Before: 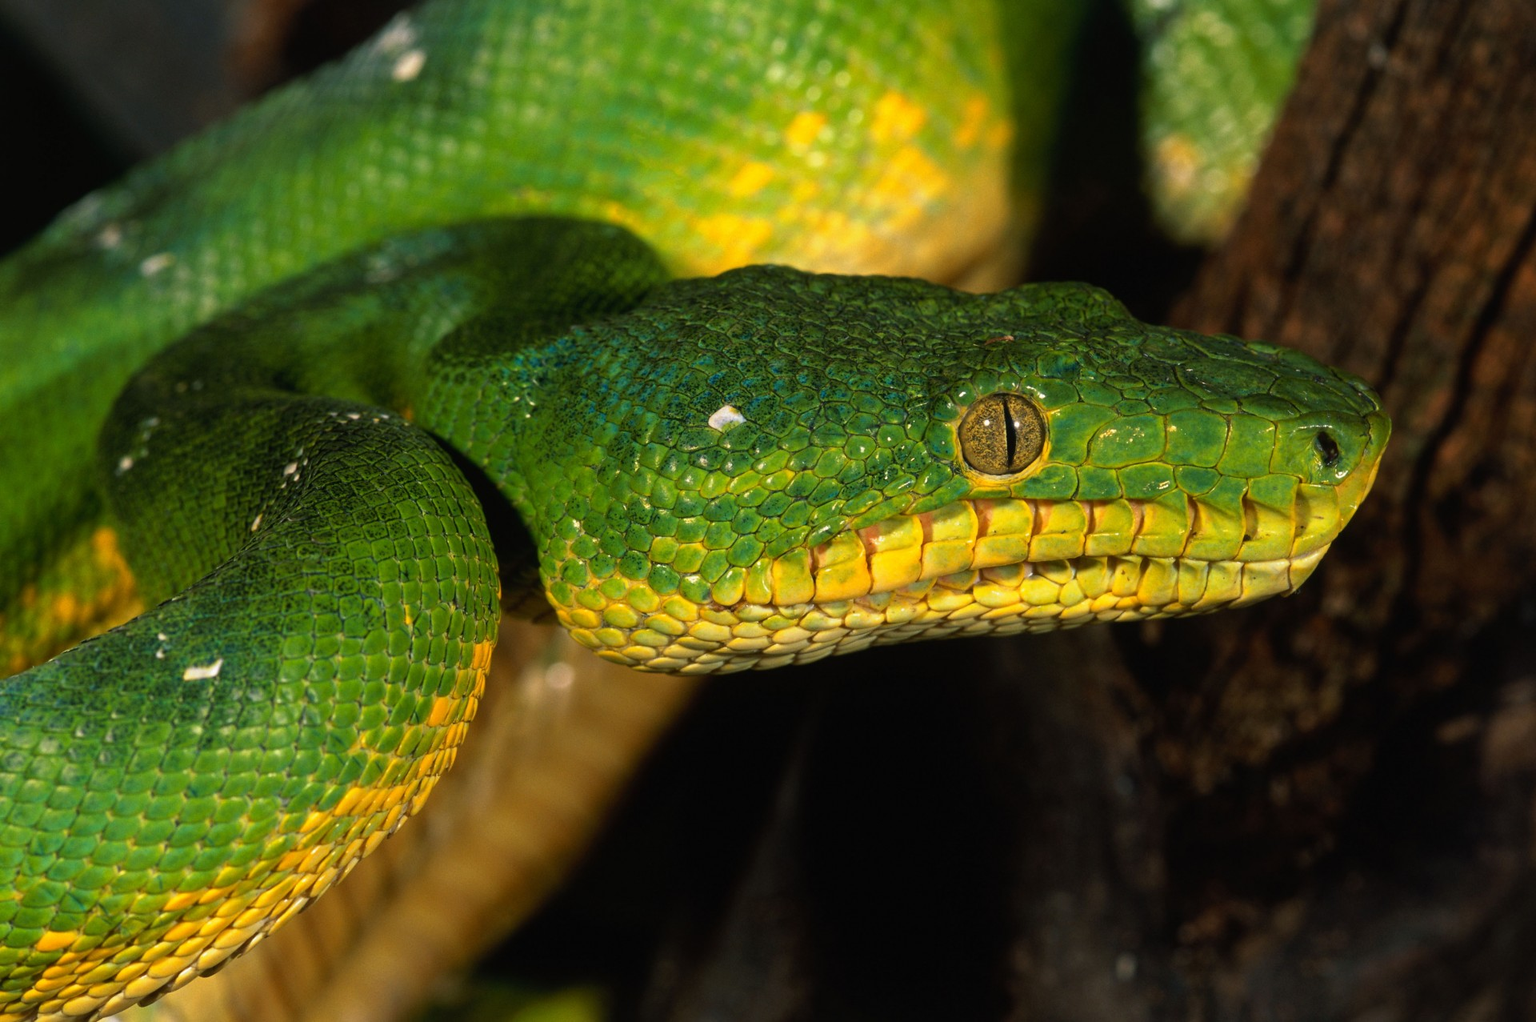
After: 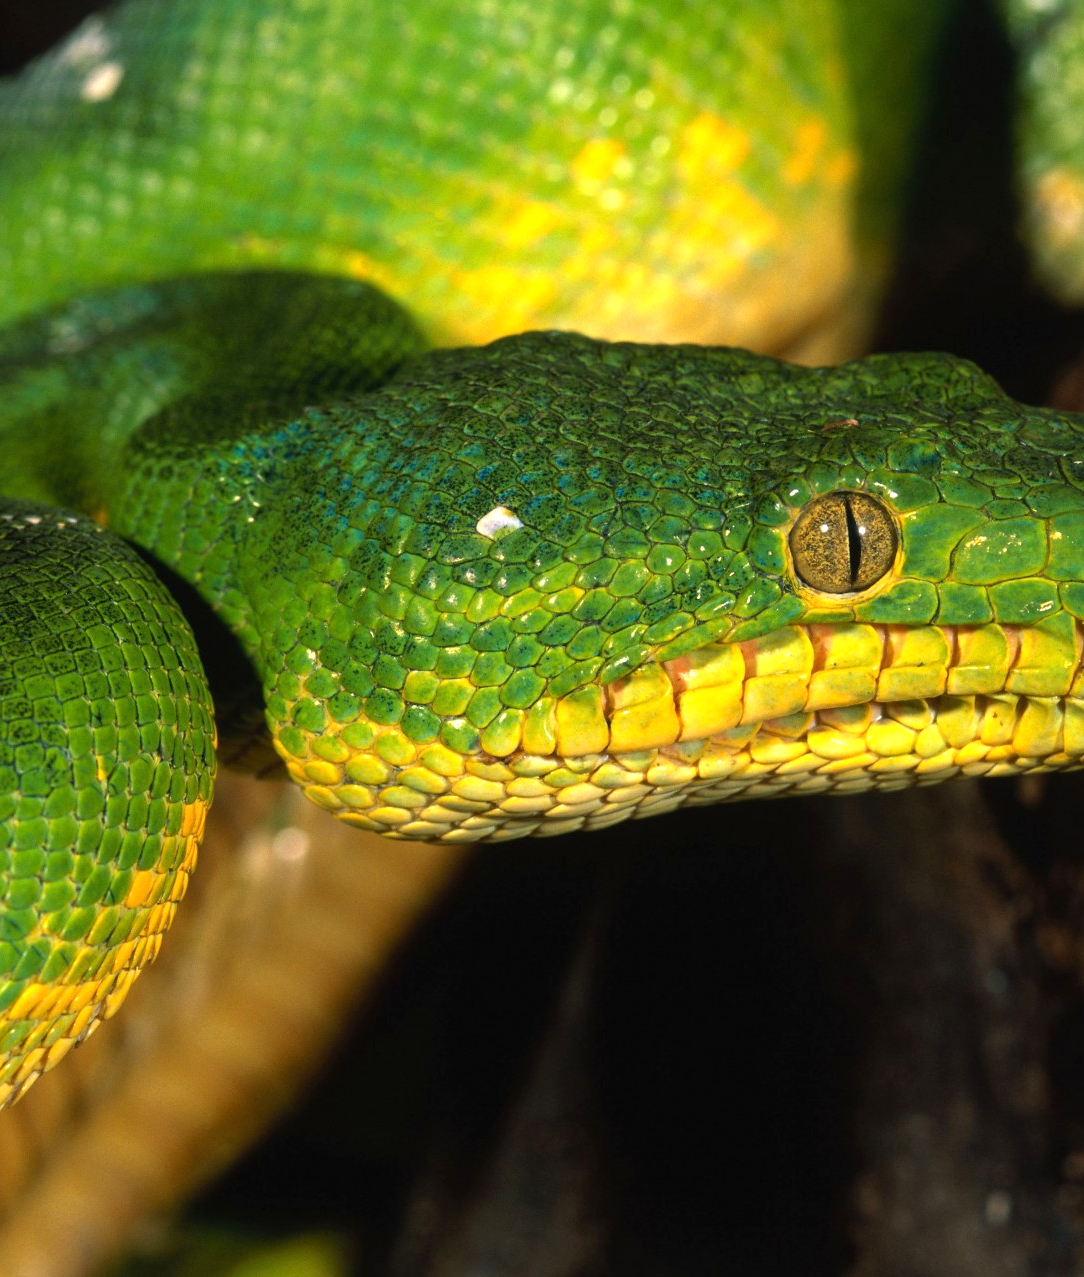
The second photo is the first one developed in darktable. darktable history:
crop: left 21.305%, right 22.203%
exposure: black level correction 0, exposure 0.498 EV, compensate highlight preservation false
